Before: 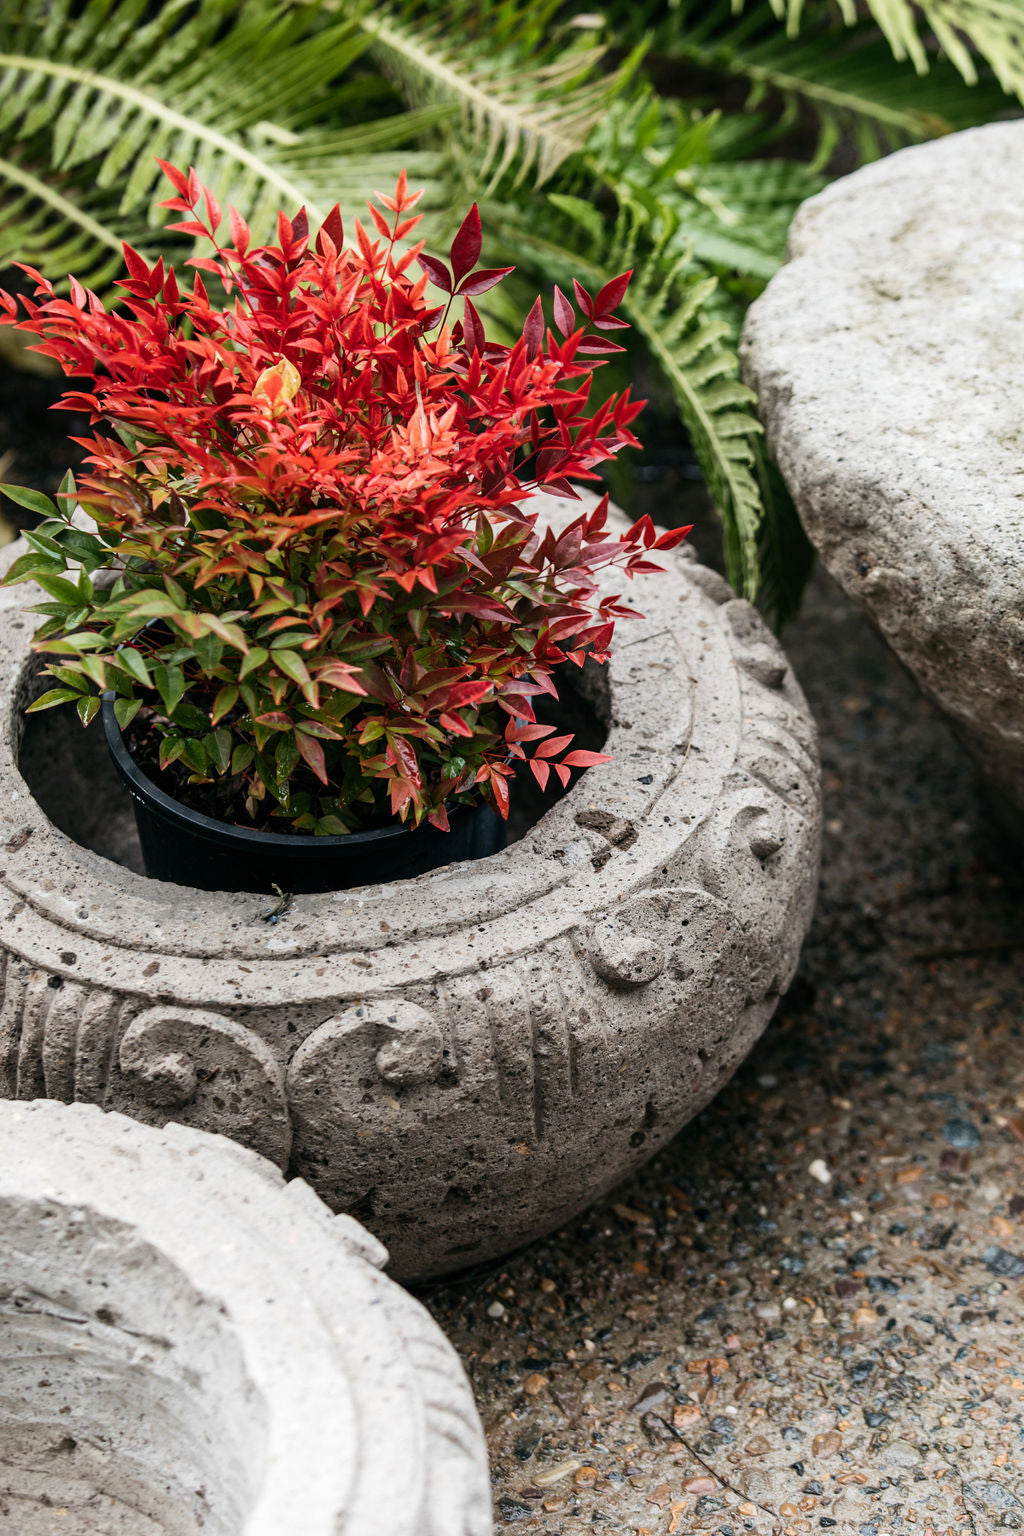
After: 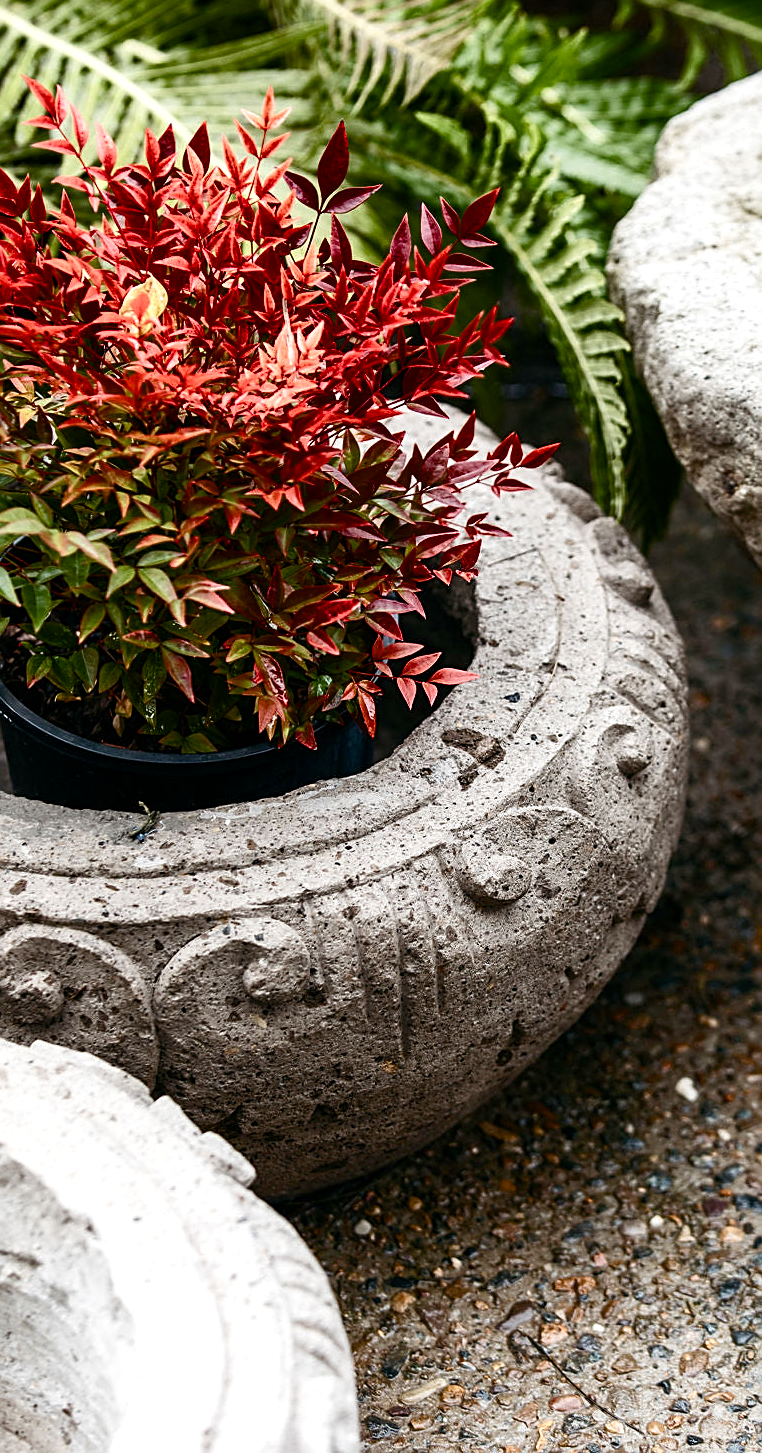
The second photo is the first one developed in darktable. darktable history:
color balance rgb: shadows lift › chroma 1.011%, shadows lift › hue 28.18°, global offset › hue 171.63°, perceptual saturation grading › global saturation 20%, perceptual saturation grading › highlights -49.299%, perceptual saturation grading › shadows 25.122%, perceptual brilliance grading › highlights 13.93%, perceptual brilliance grading › shadows -18.209%, global vibrance 15.915%, saturation formula JzAzBz (2021)
crop and rotate: left 13.035%, top 5.379%, right 12.528%
sharpen: on, module defaults
